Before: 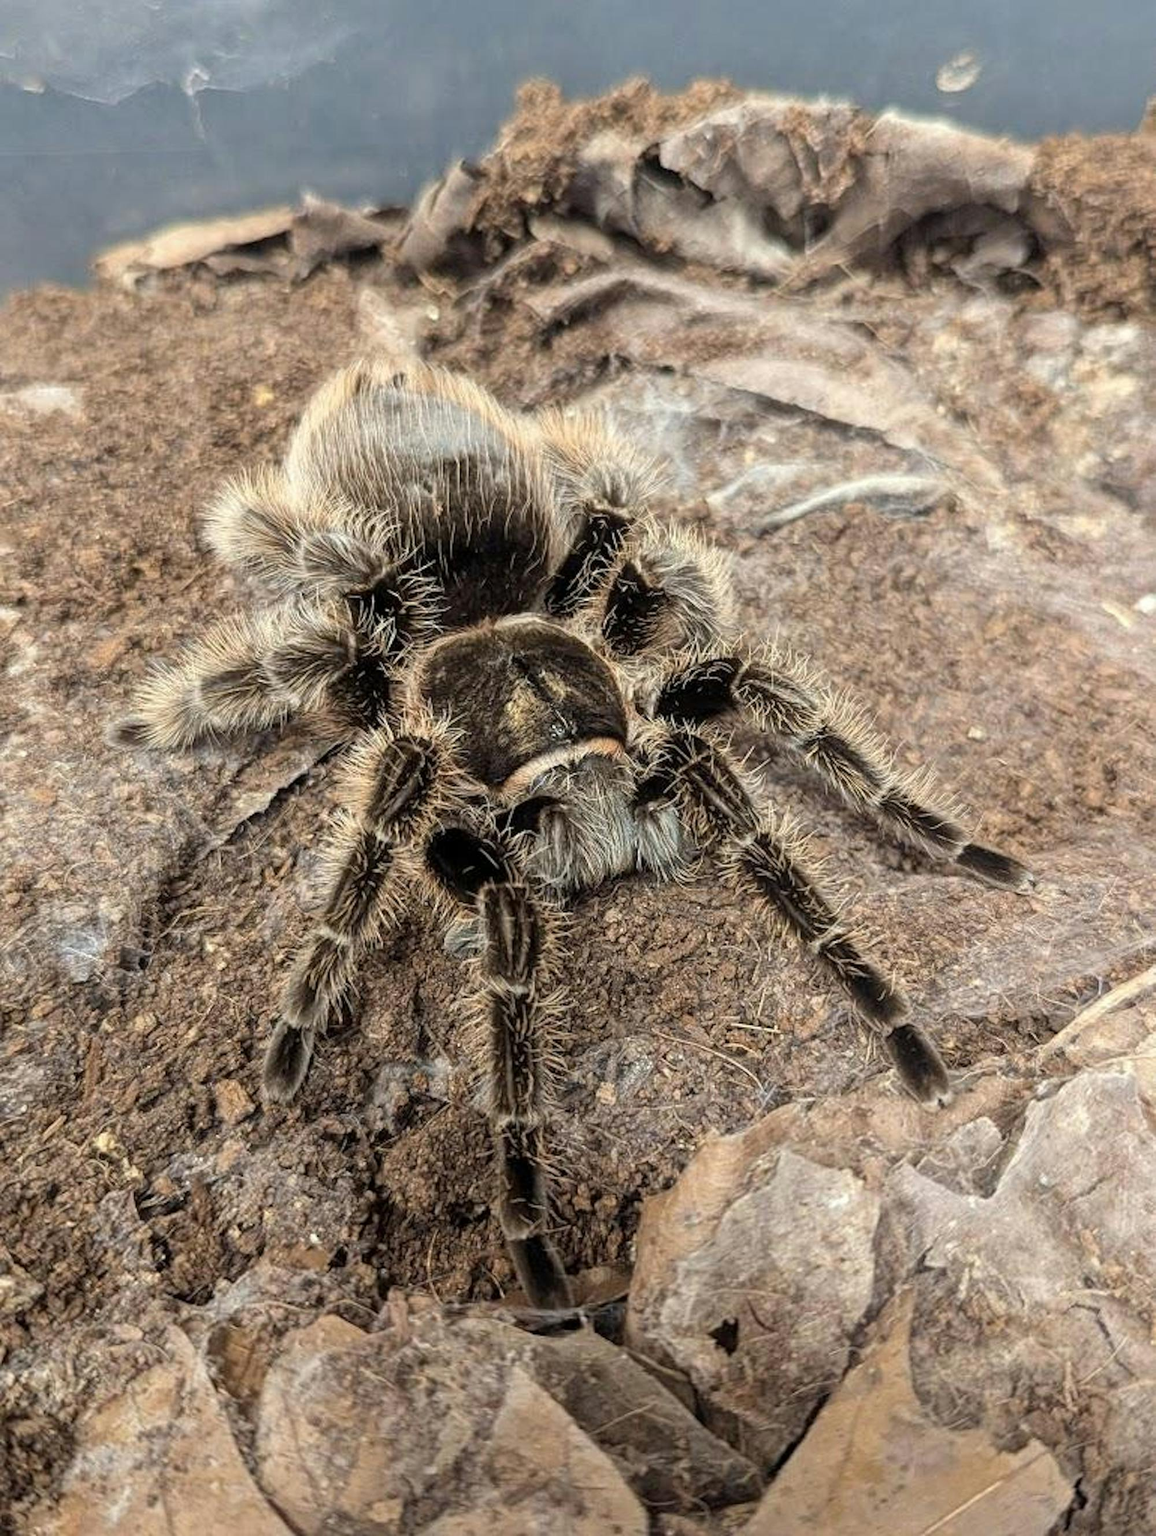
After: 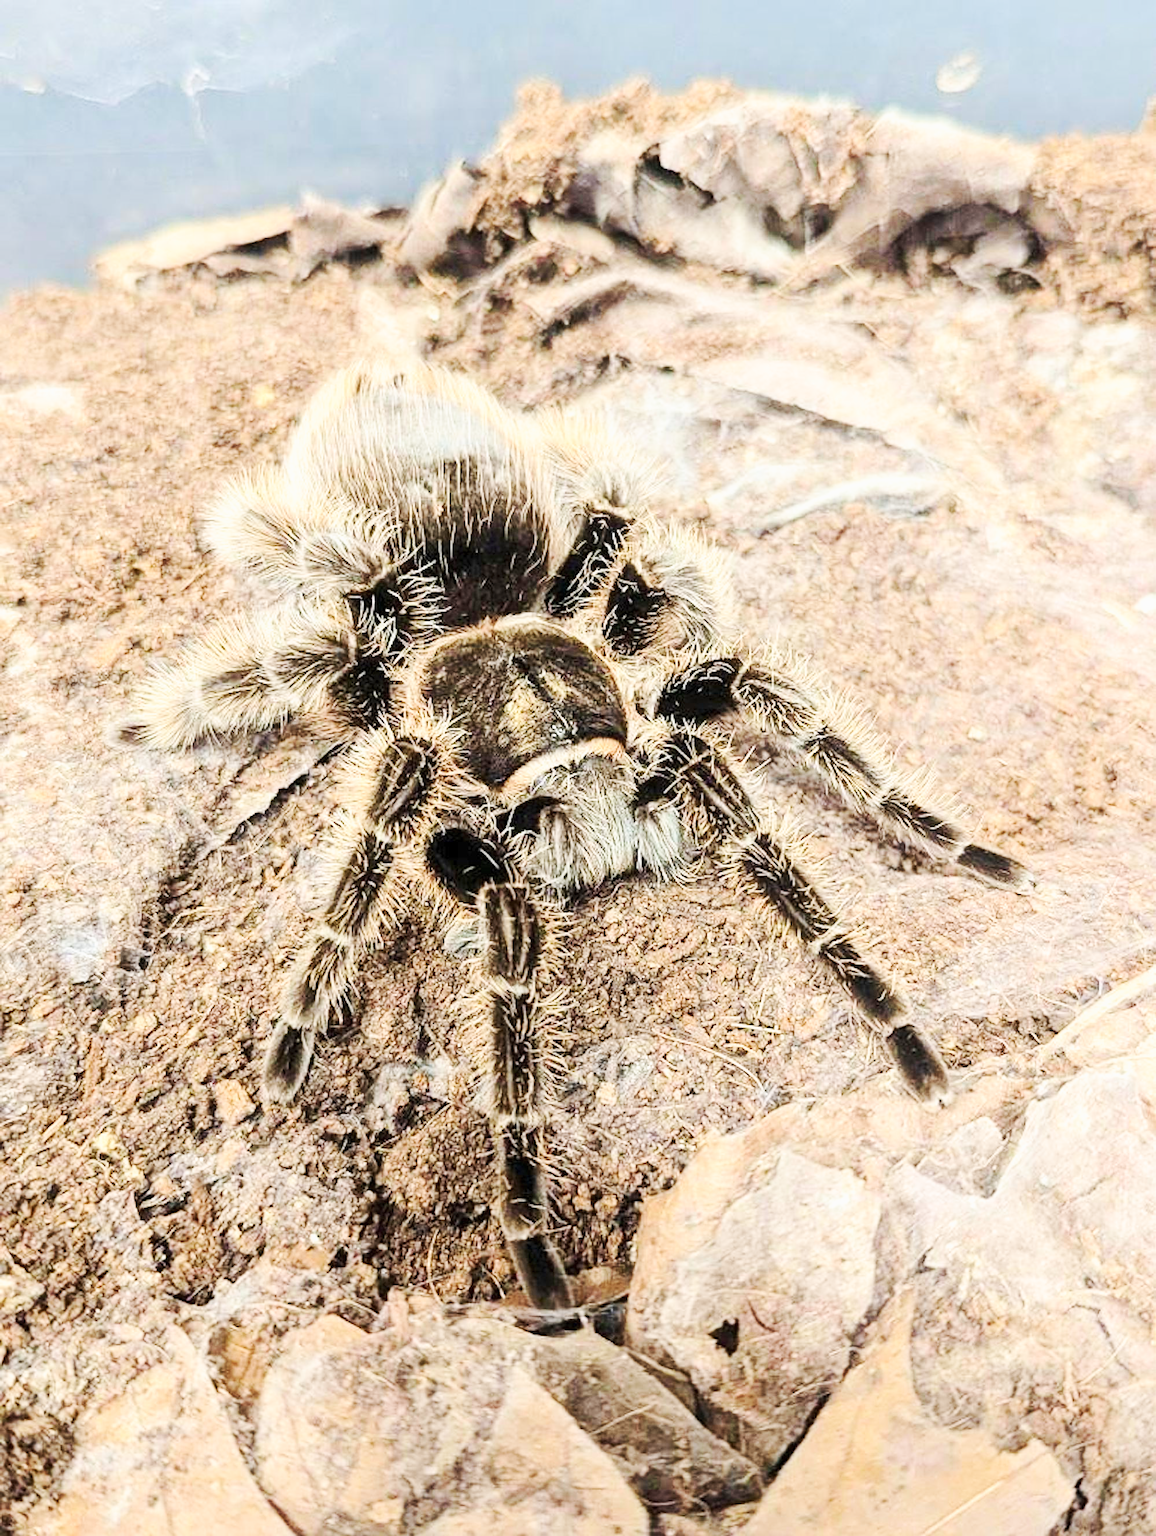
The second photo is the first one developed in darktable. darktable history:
contrast brightness saturation: contrast 0.196, brightness 0.169, saturation 0.228
base curve: curves: ch0 [(0, 0) (0.025, 0.046) (0.112, 0.277) (0.467, 0.74) (0.814, 0.929) (1, 0.942)], preserve colors none
sharpen: amount 0.206
